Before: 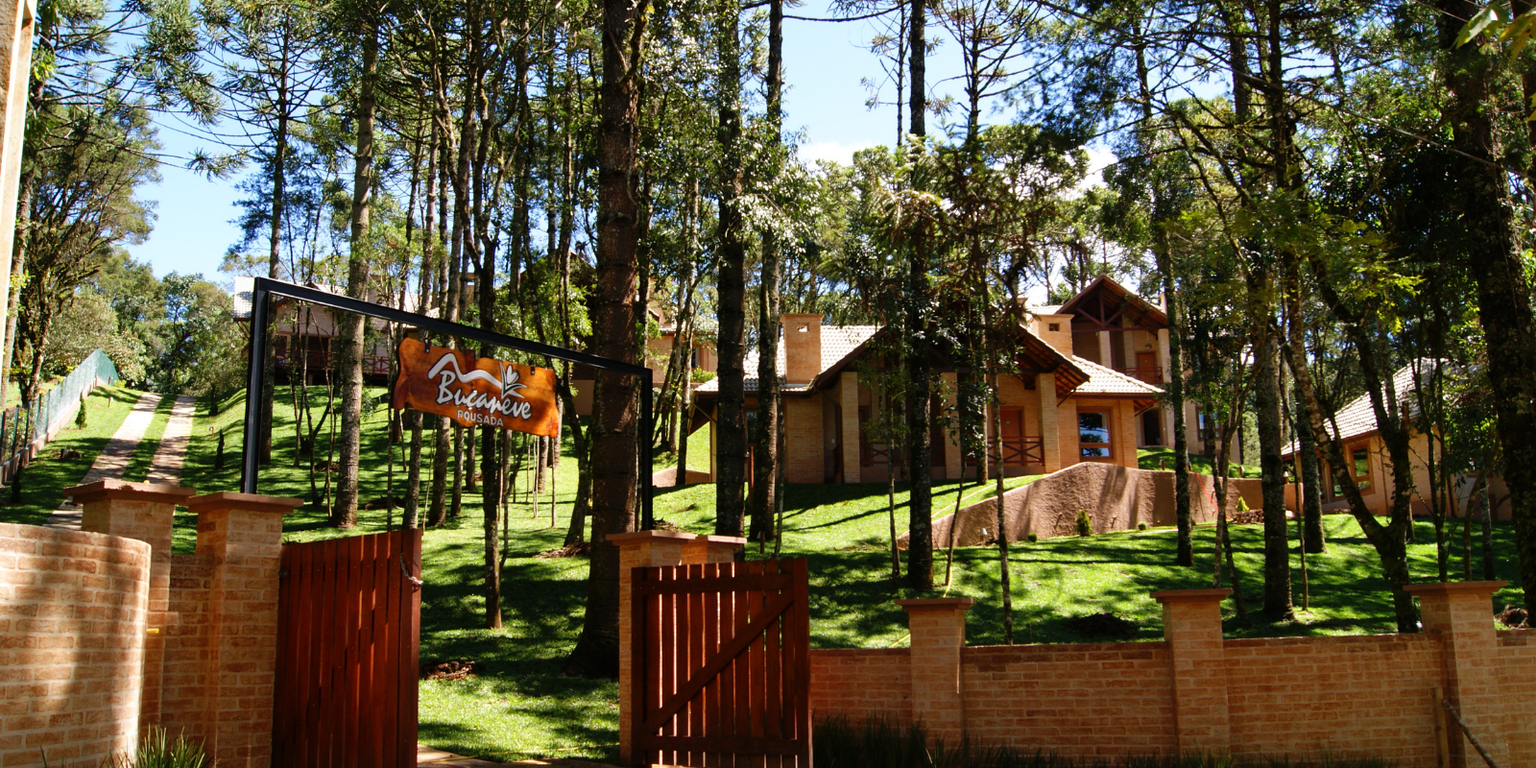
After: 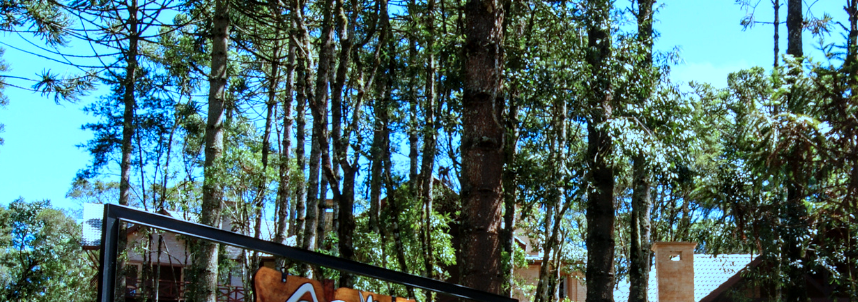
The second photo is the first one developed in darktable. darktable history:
white balance: red 0.926, green 1.003, blue 1.133
local contrast: detail 130%
color correction: highlights a* -10.69, highlights b* -19.19
crop: left 10.121%, top 10.631%, right 36.218%, bottom 51.526%
